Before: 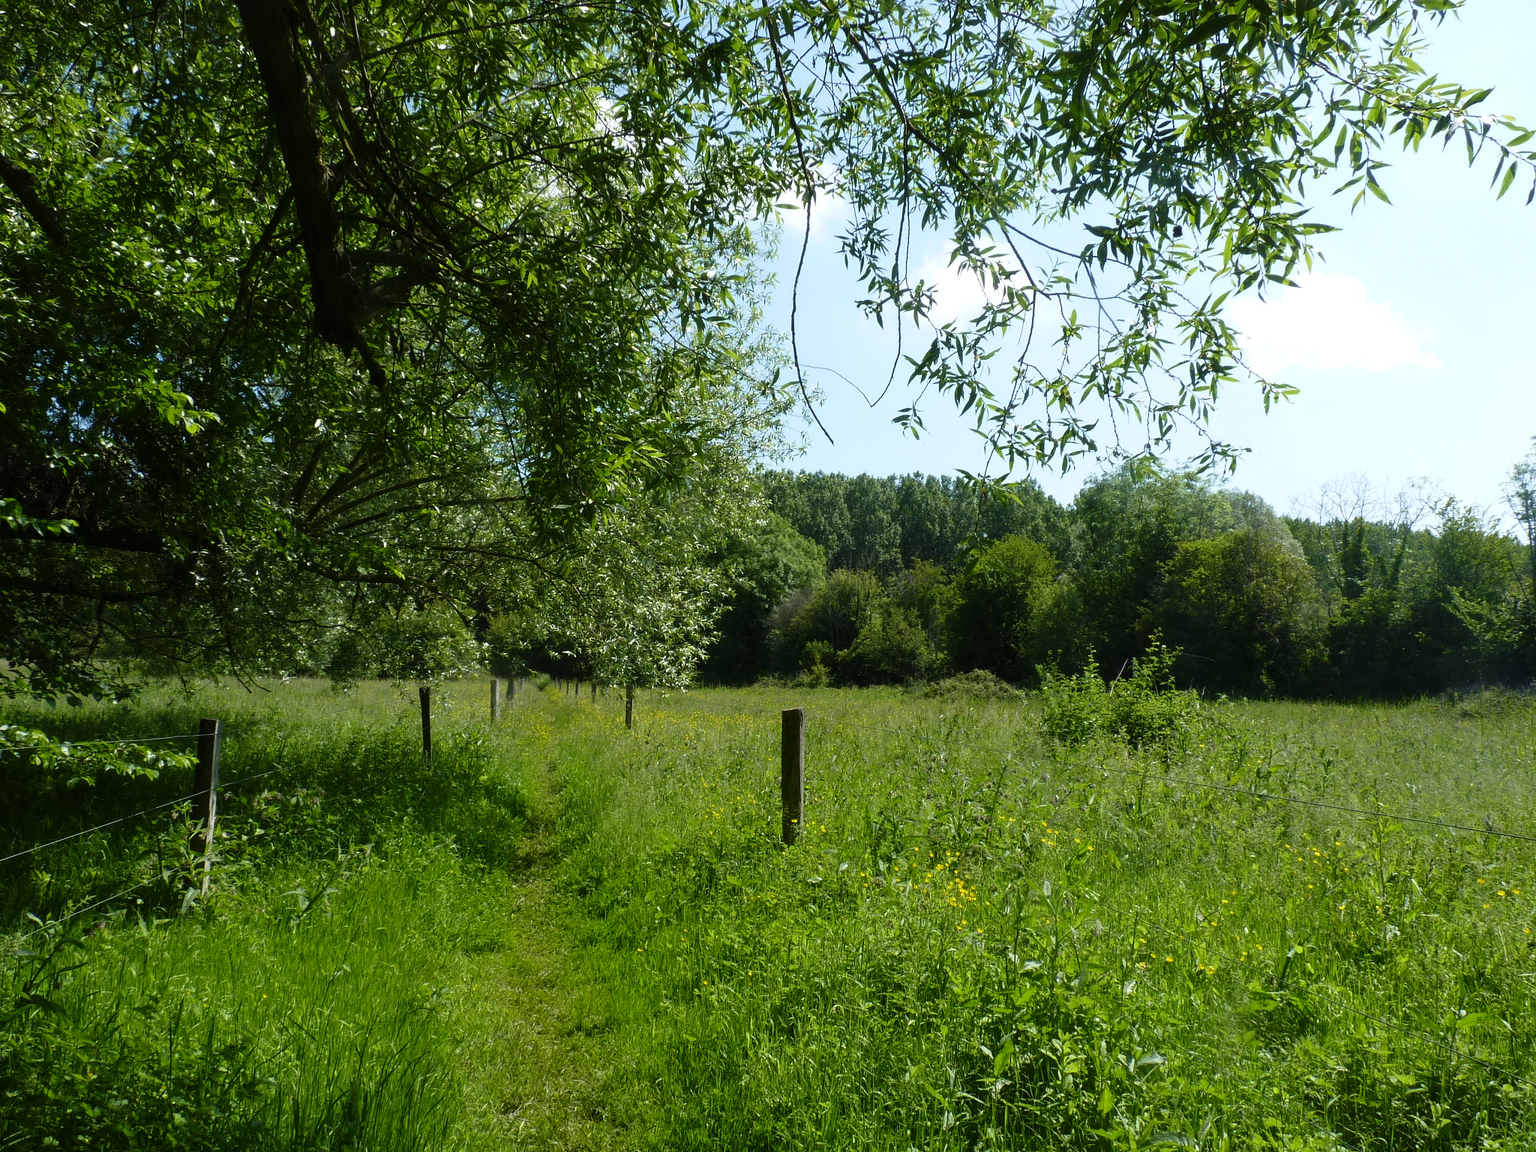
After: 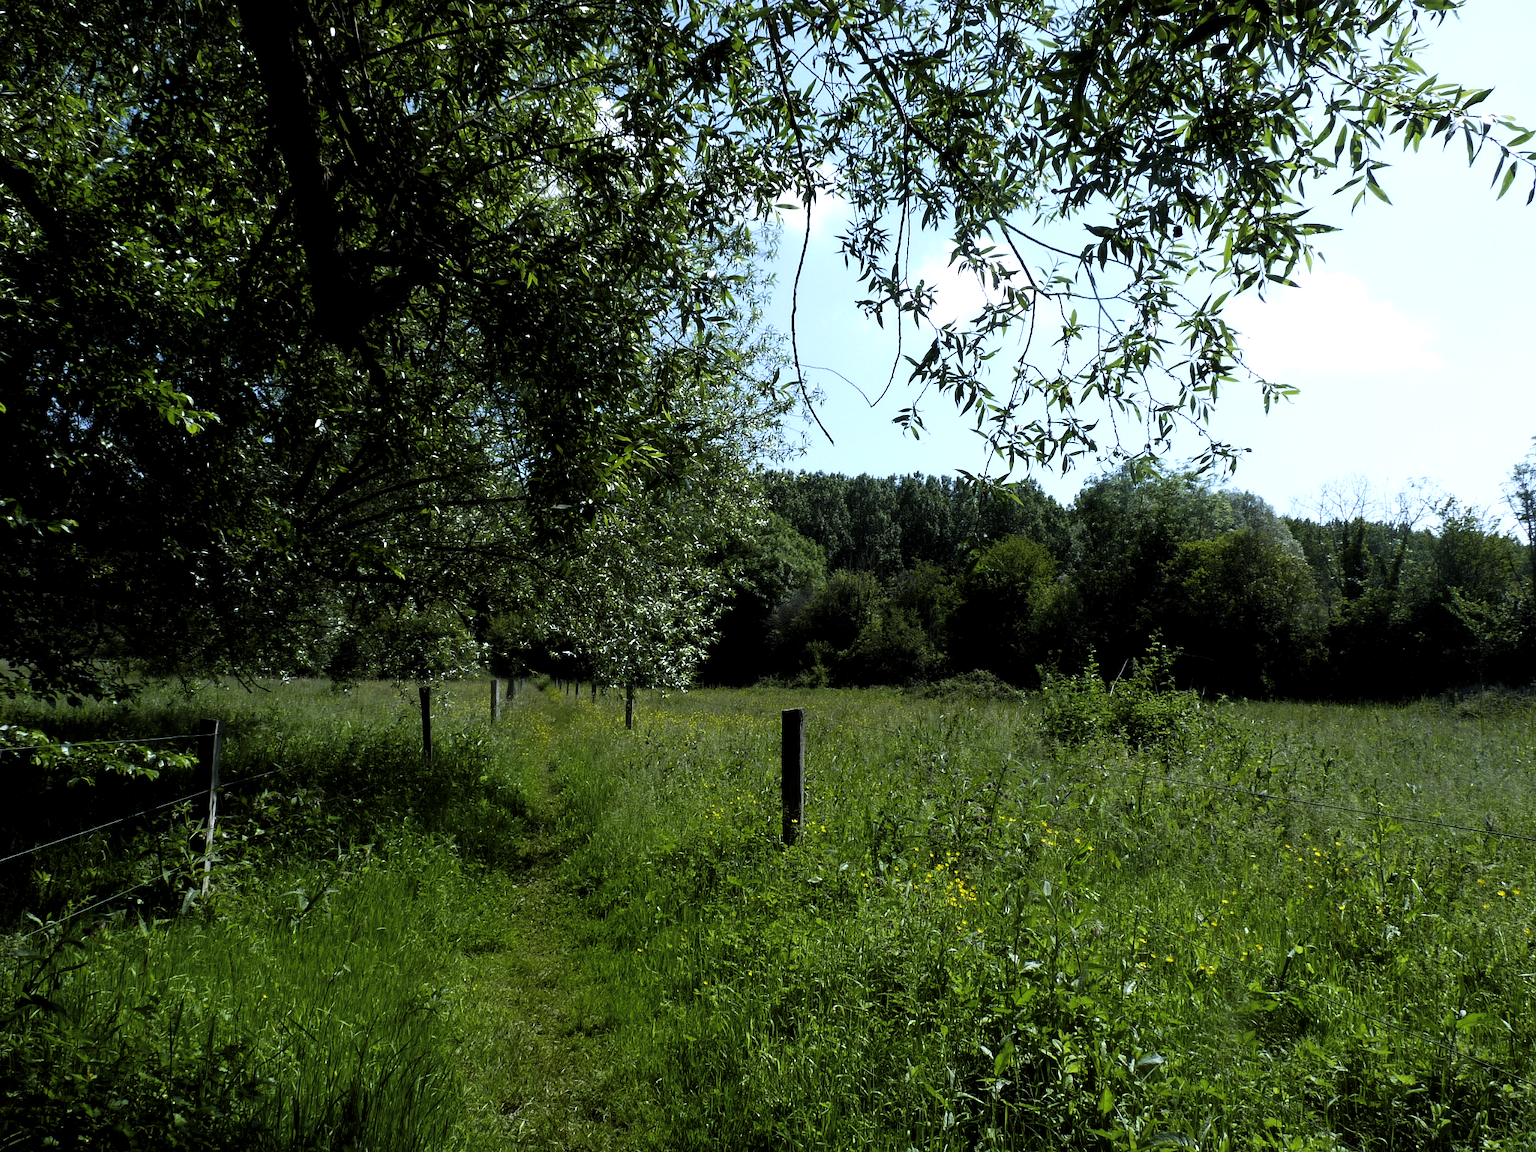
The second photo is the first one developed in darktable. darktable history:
levels: levels [0.101, 0.578, 0.953]
white balance: red 0.967, blue 1.119, emerald 0.756
